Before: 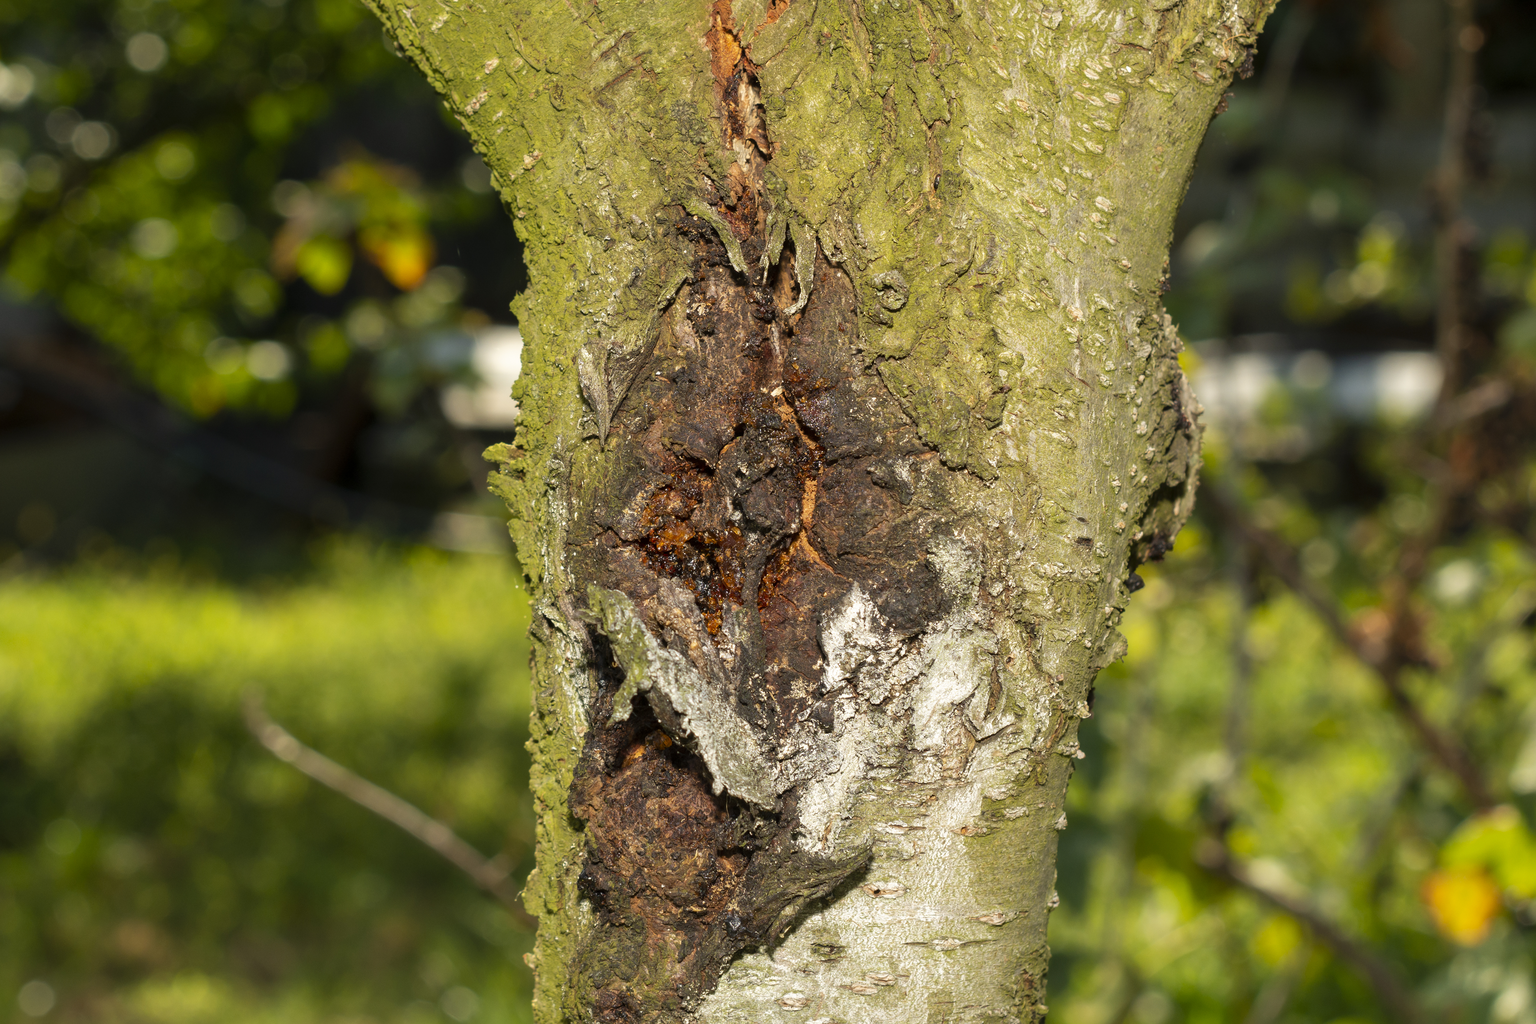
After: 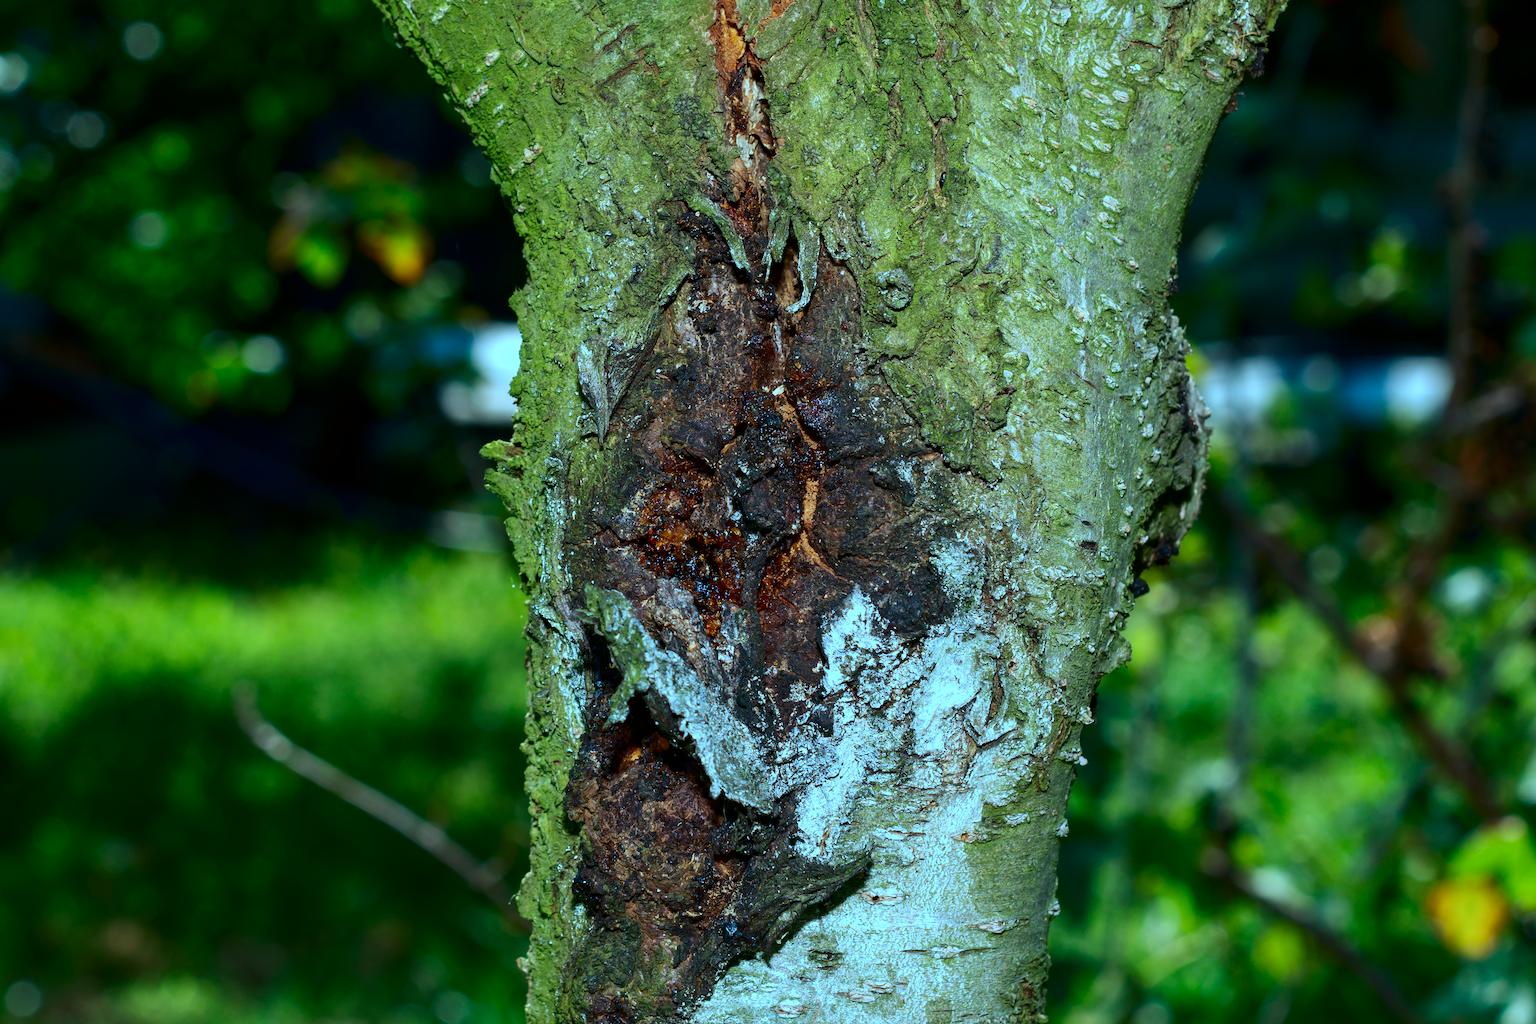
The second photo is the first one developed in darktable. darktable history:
crop and rotate: angle -0.5°
color calibration: illuminant custom, x 0.432, y 0.395, temperature 3098 K
contrast brightness saturation: contrast 0.13, brightness -0.24, saturation 0.14
